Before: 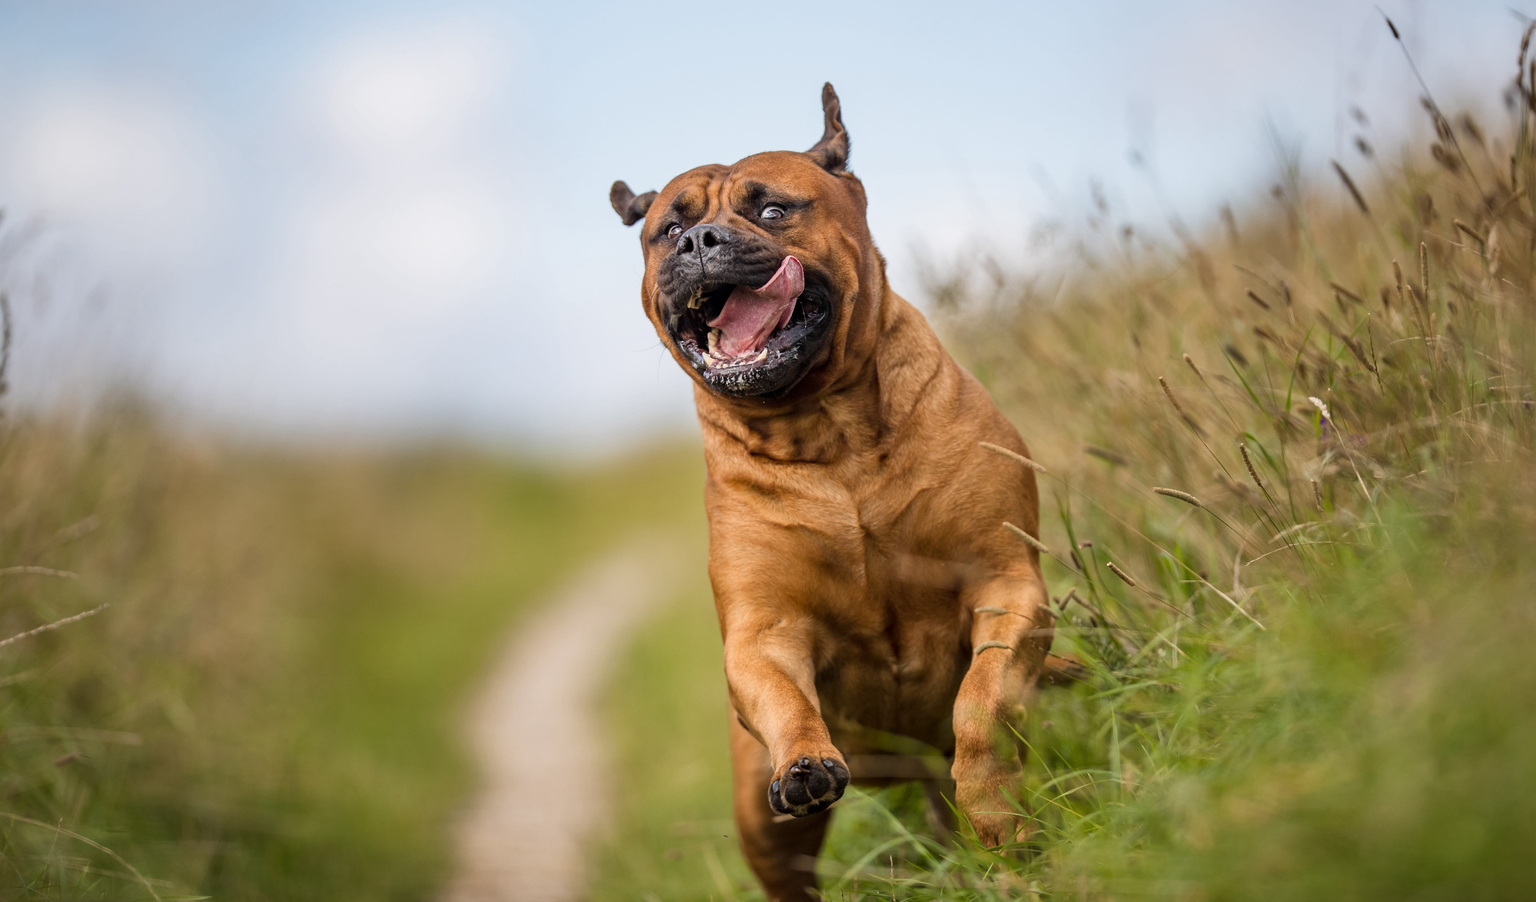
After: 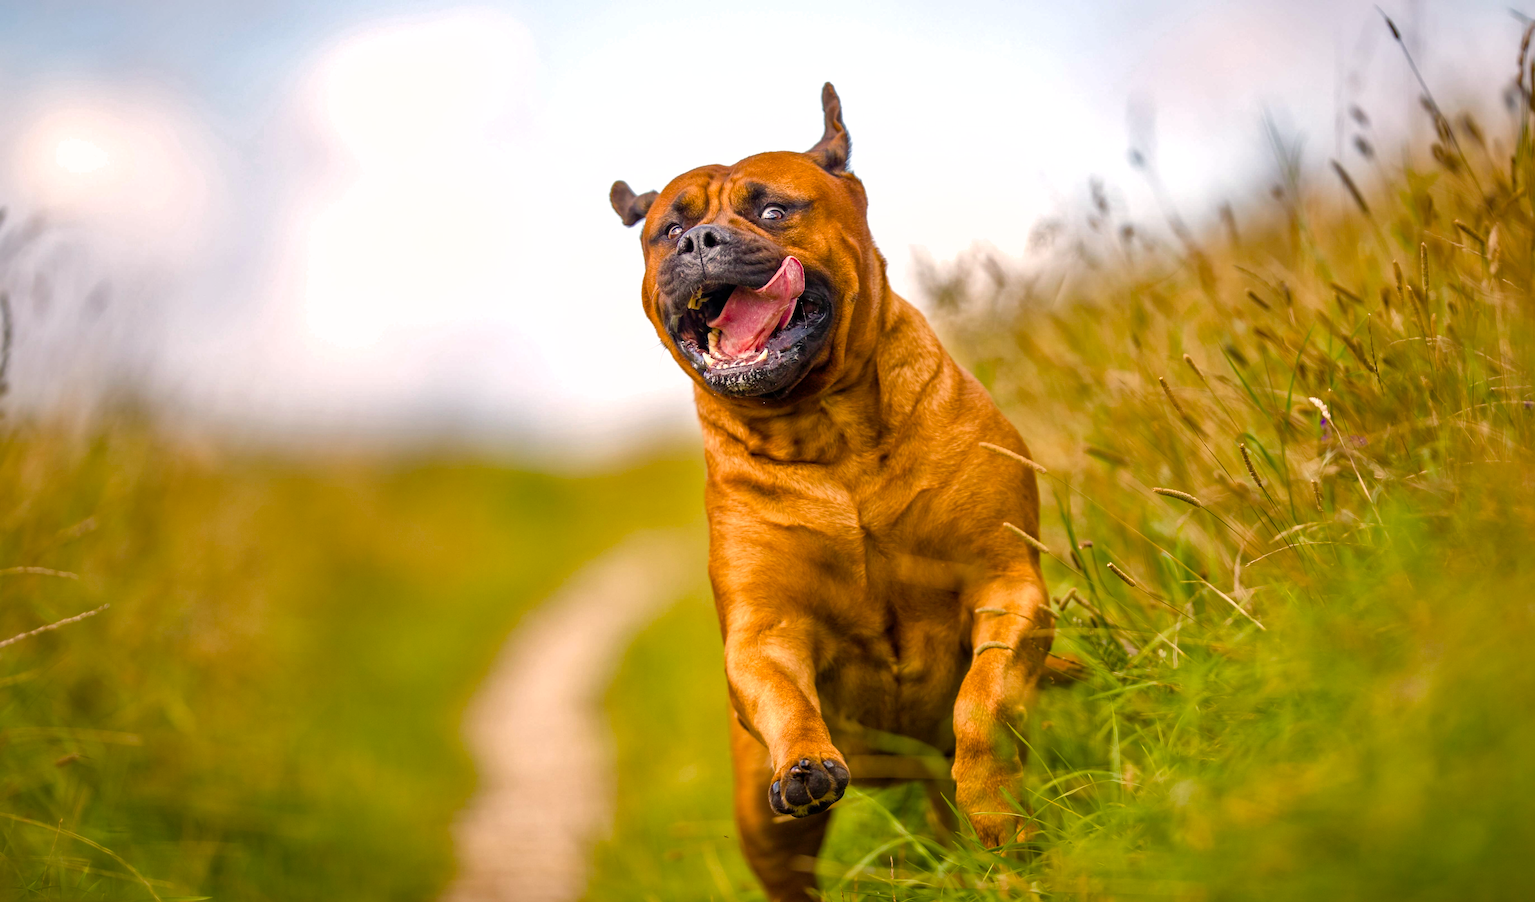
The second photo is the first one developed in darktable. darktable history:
shadows and highlights: on, module defaults
color balance rgb: highlights gain › chroma 2.998%, highlights gain › hue 60.08°, perceptual saturation grading › global saturation 28.01%, perceptual saturation grading › highlights -25.732%, perceptual saturation grading › mid-tones 25.689%, perceptual saturation grading › shadows 49.255%, perceptual brilliance grading › global brilliance 12.664%, global vibrance 20%
